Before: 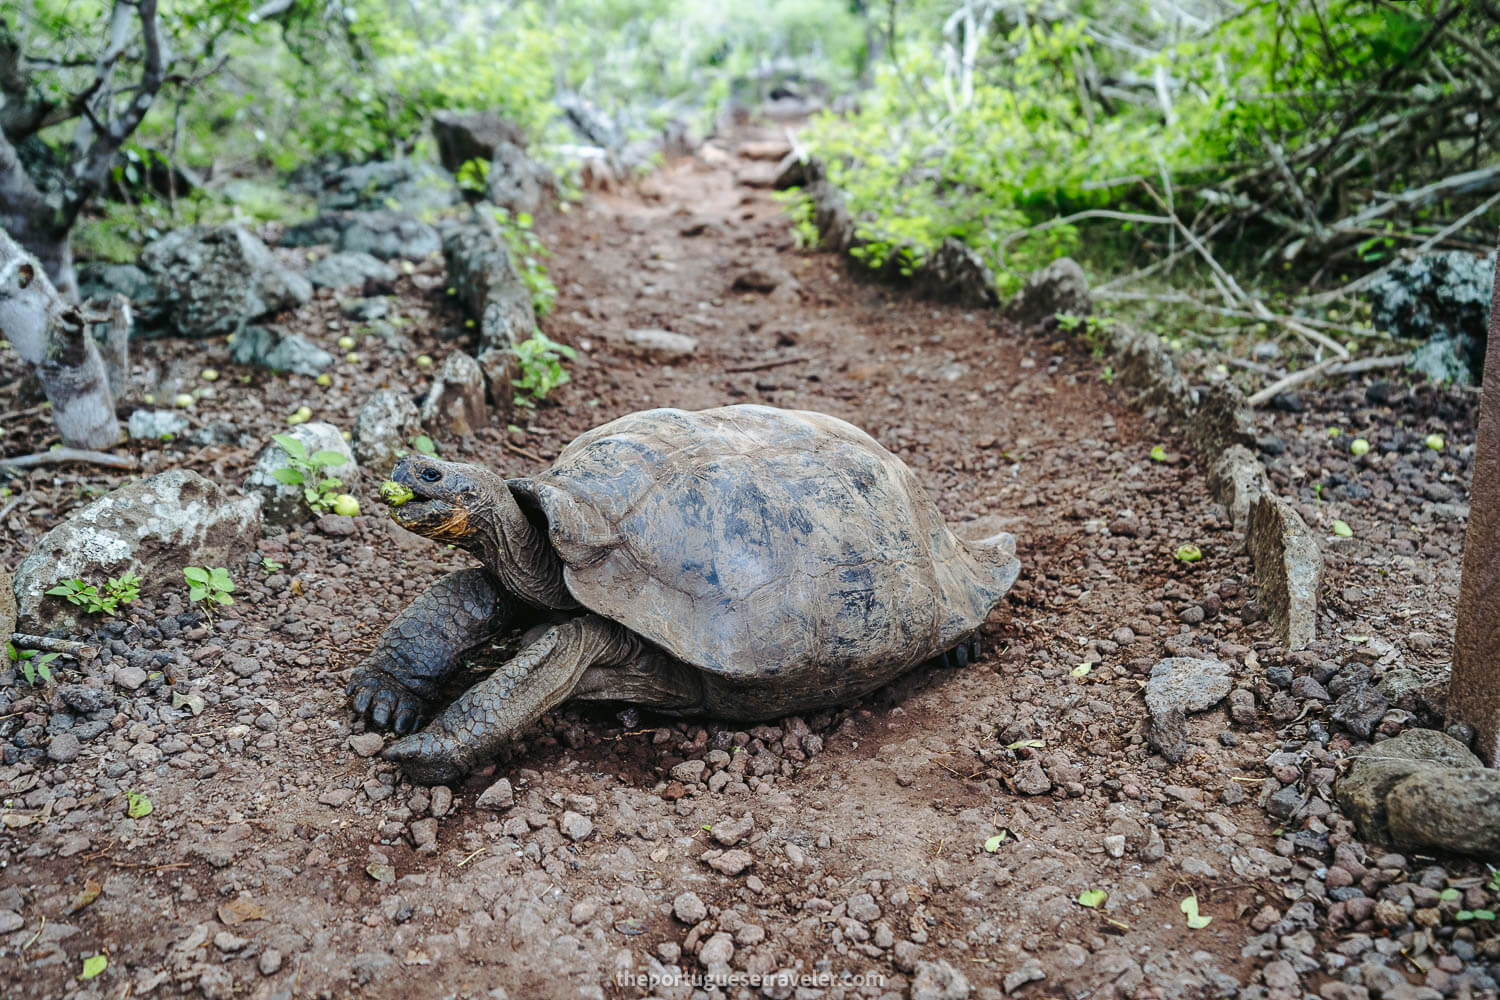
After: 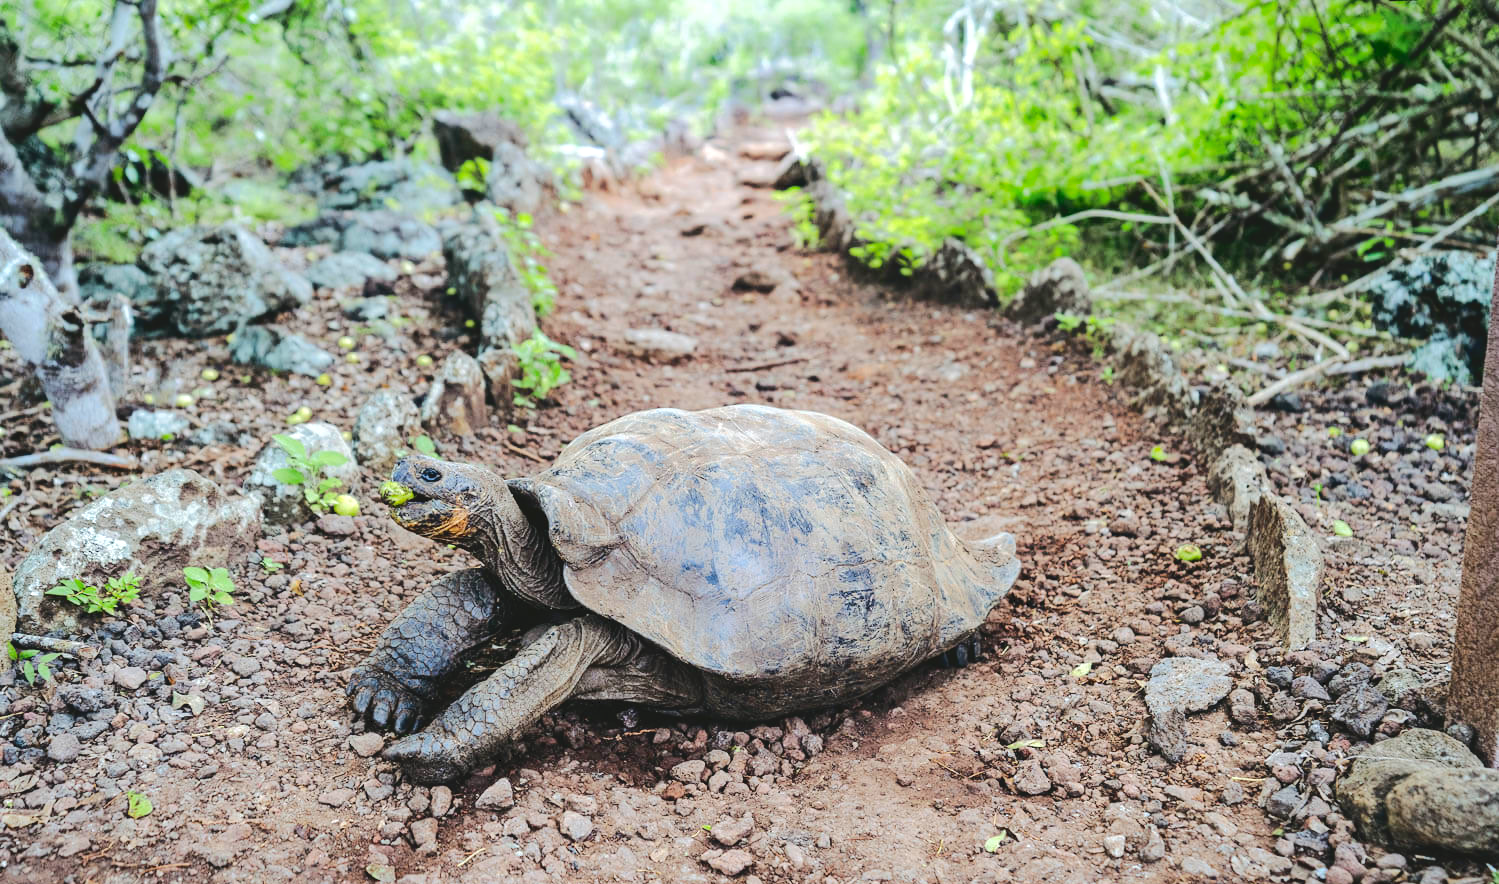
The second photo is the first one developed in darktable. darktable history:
tone curve: curves: ch0 [(0, 0) (0.003, 0.077) (0.011, 0.08) (0.025, 0.083) (0.044, 0.095) (0.069, 0.106) (0.1, 0.12) (0.136, 0.144) (0.177, 0.185) (0.224, 0.231) (0.277, 0.297) (0.335, 0.382) (0.399, 0.471) (0.468, 0.553) (0.543, 0.623) (0.623, 0.689) (0.709, 0.75) (0.801, 0.81) (0.898, 0.873) (1, 1)], color space Lab, independent channels, preserve colors none
exposure: exposure 0.234 EV, compensate highlight preservation false
contrast brightness saturation: contrast 0.07, brightness 0.075, saturation 0.175
crop and rotate: top 0%, bottom 11.579%
